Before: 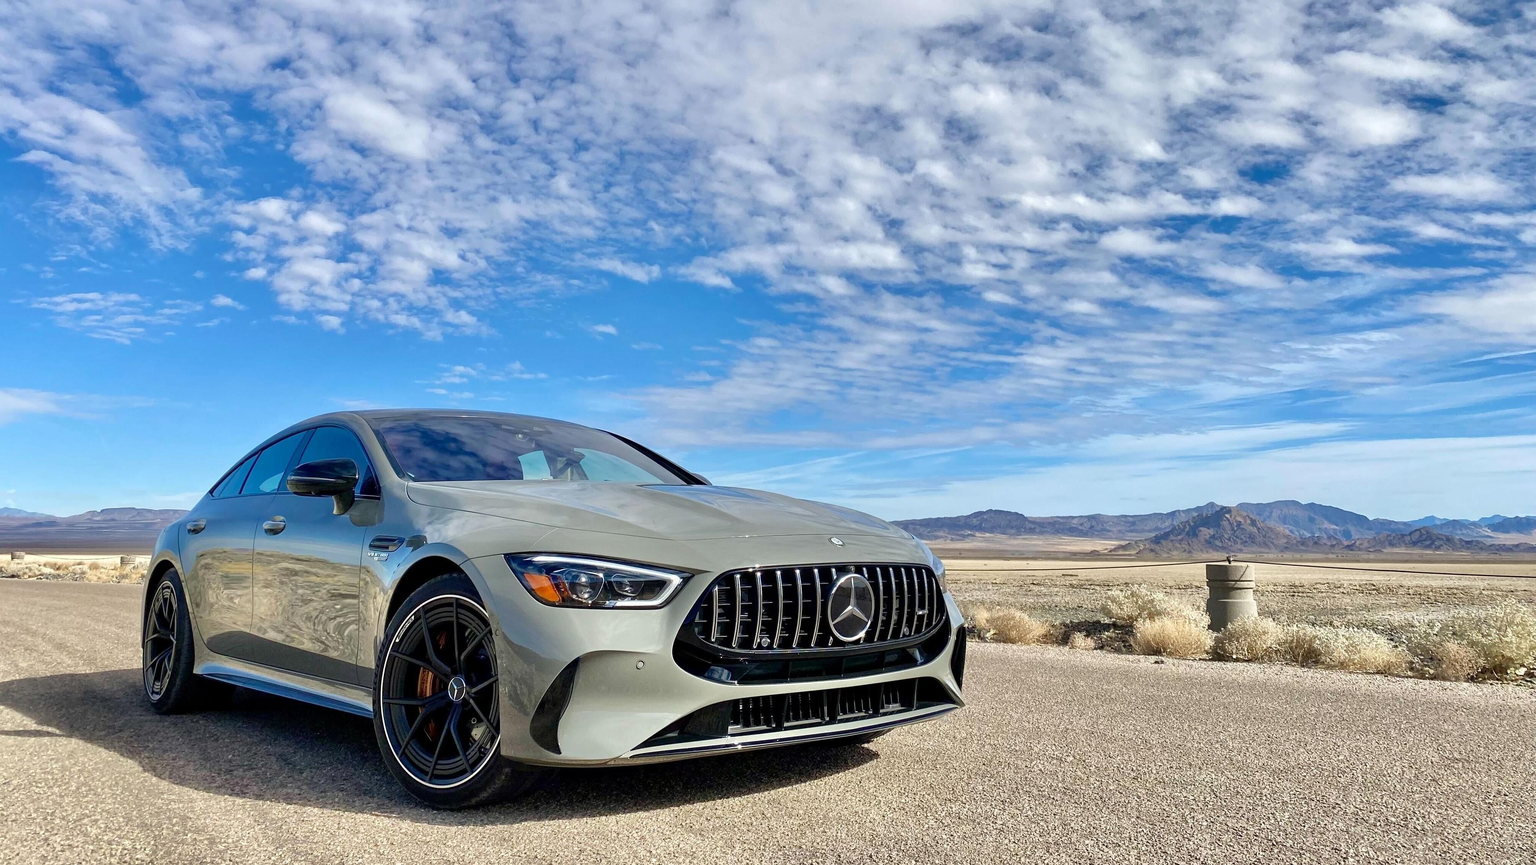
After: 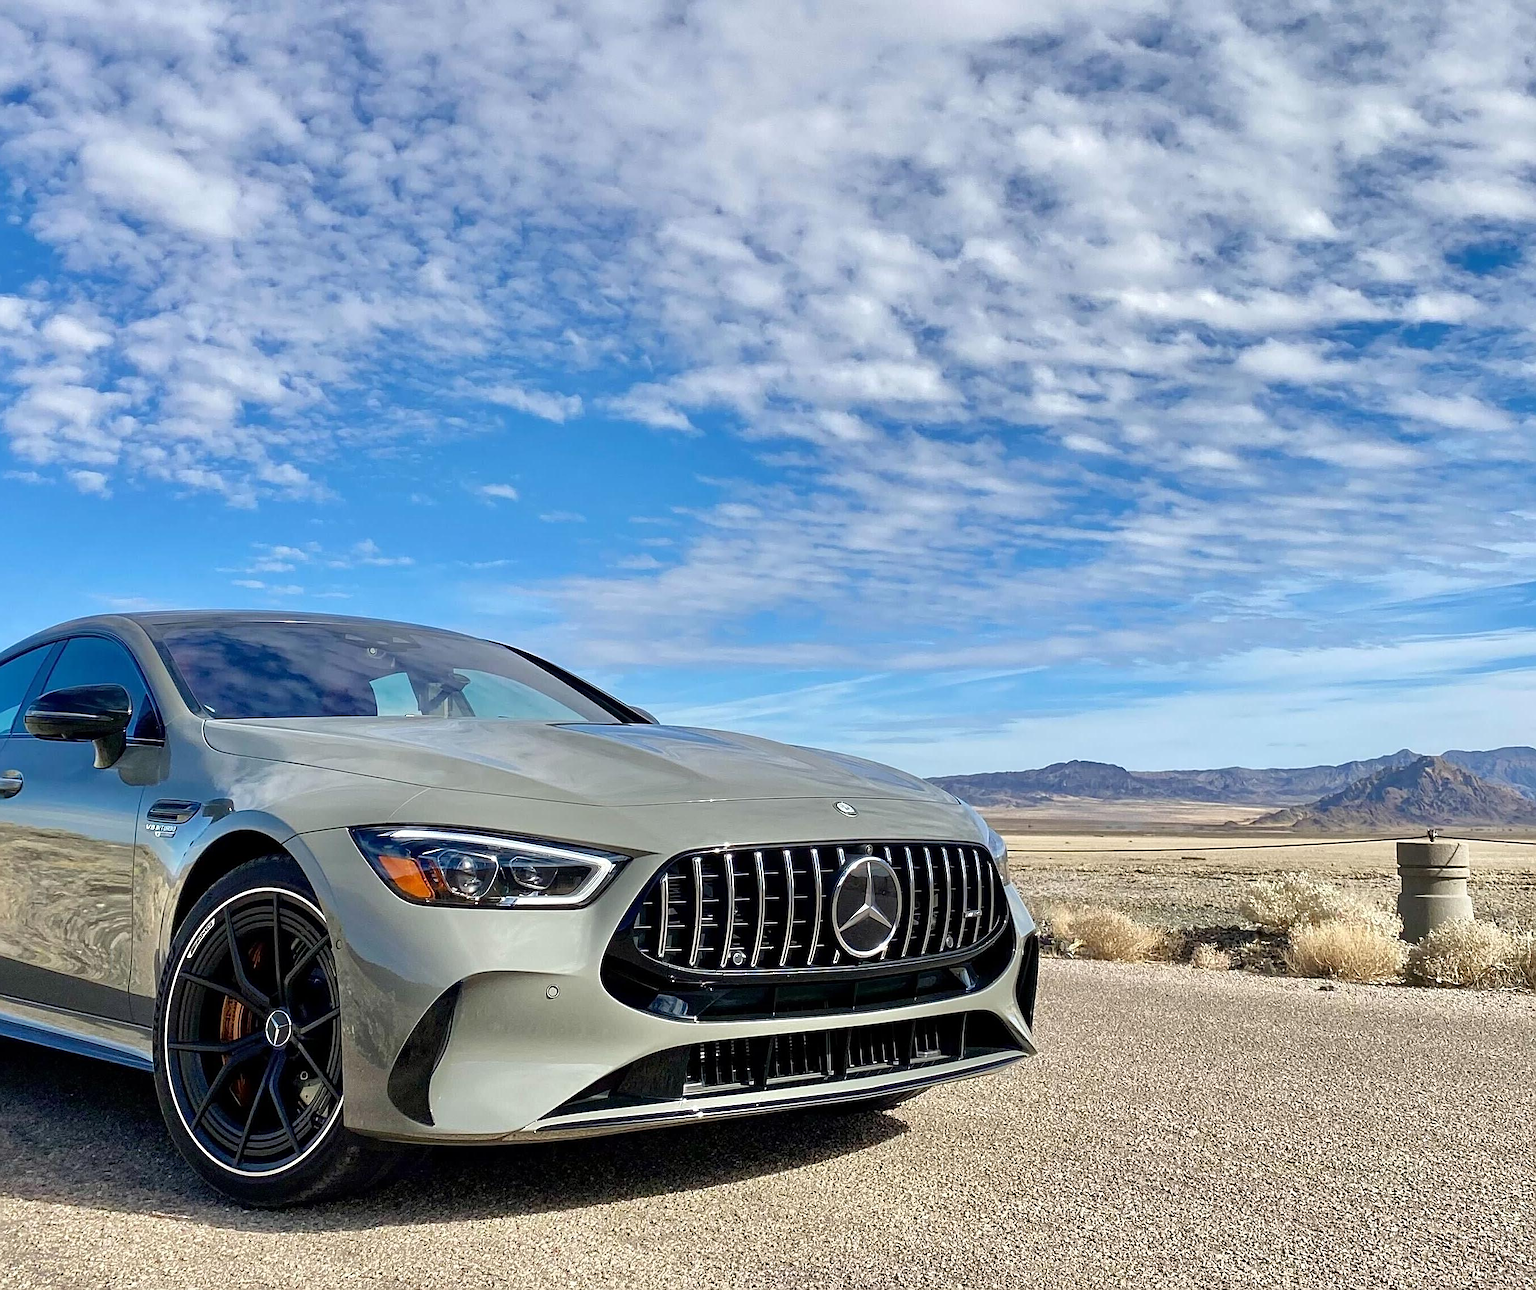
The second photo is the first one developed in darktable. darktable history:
crop and rotate: left 17.622%, right 15.35%
sharpen: on, module defaults
